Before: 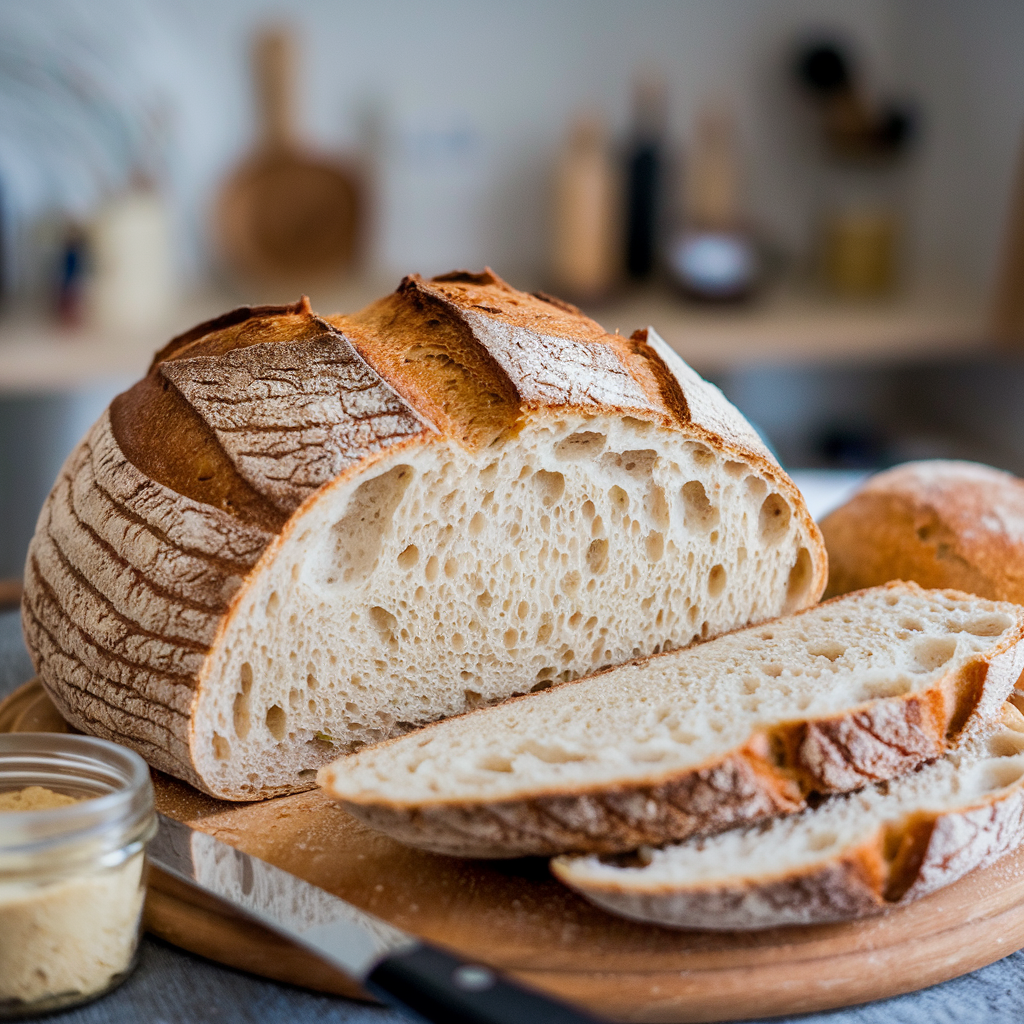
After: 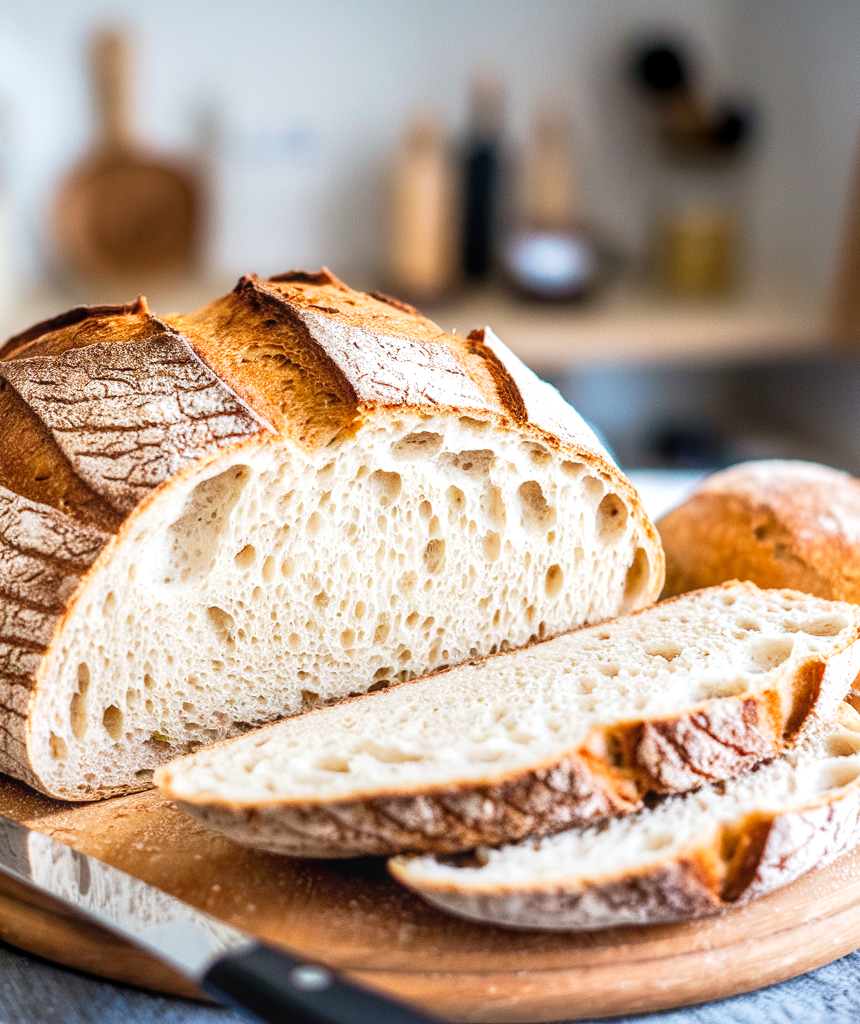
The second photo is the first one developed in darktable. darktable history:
local contrast: on, module defaults
tone curve: curves: ch0 [(0, 0.028) (0.138, 0.156) (0.468, 0.516) (0.754, 0.823) (1, 1)], preserve colors none
exposure: black level correction 0, exposure 0.5 EV, compensate highlight preservation false
crop: left 15.923%
